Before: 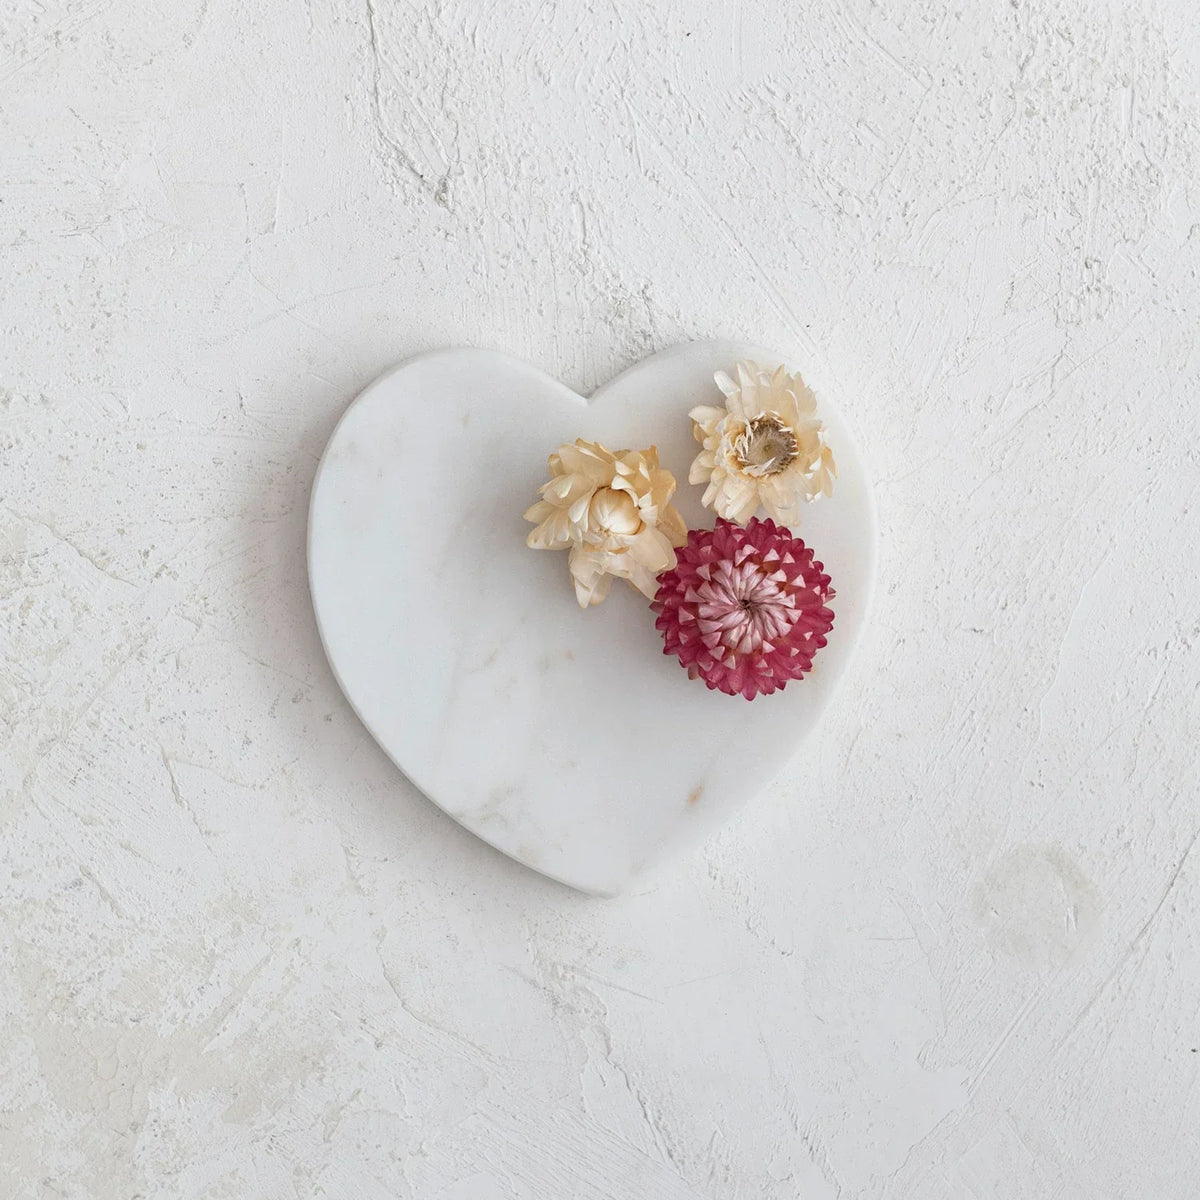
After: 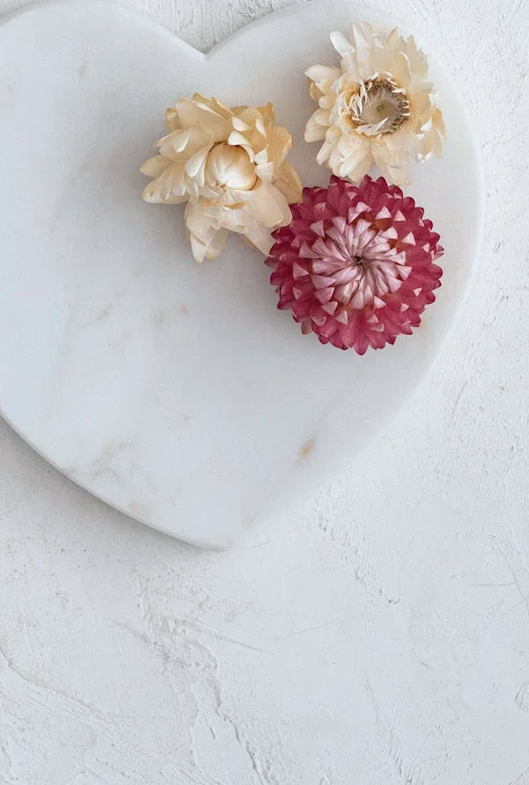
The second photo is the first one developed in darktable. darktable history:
exposure: exposure 0.014 EV, compensate highlight preservation false
crop: left 35.432%, top 26.233%, right 20.145%, bottom 3.432%
tone equalizer: on, module defaults
rotate and perspective: rotation 0.679°, lens shift (horizontal) 0.136, crop left 0.009, crop right 0.991, crop top 0.078, crop bottom 0.95
white balance: red 1.009, blue 0.985
color calibration: x 0.355, y 0.367, temperature 4700.38 K
